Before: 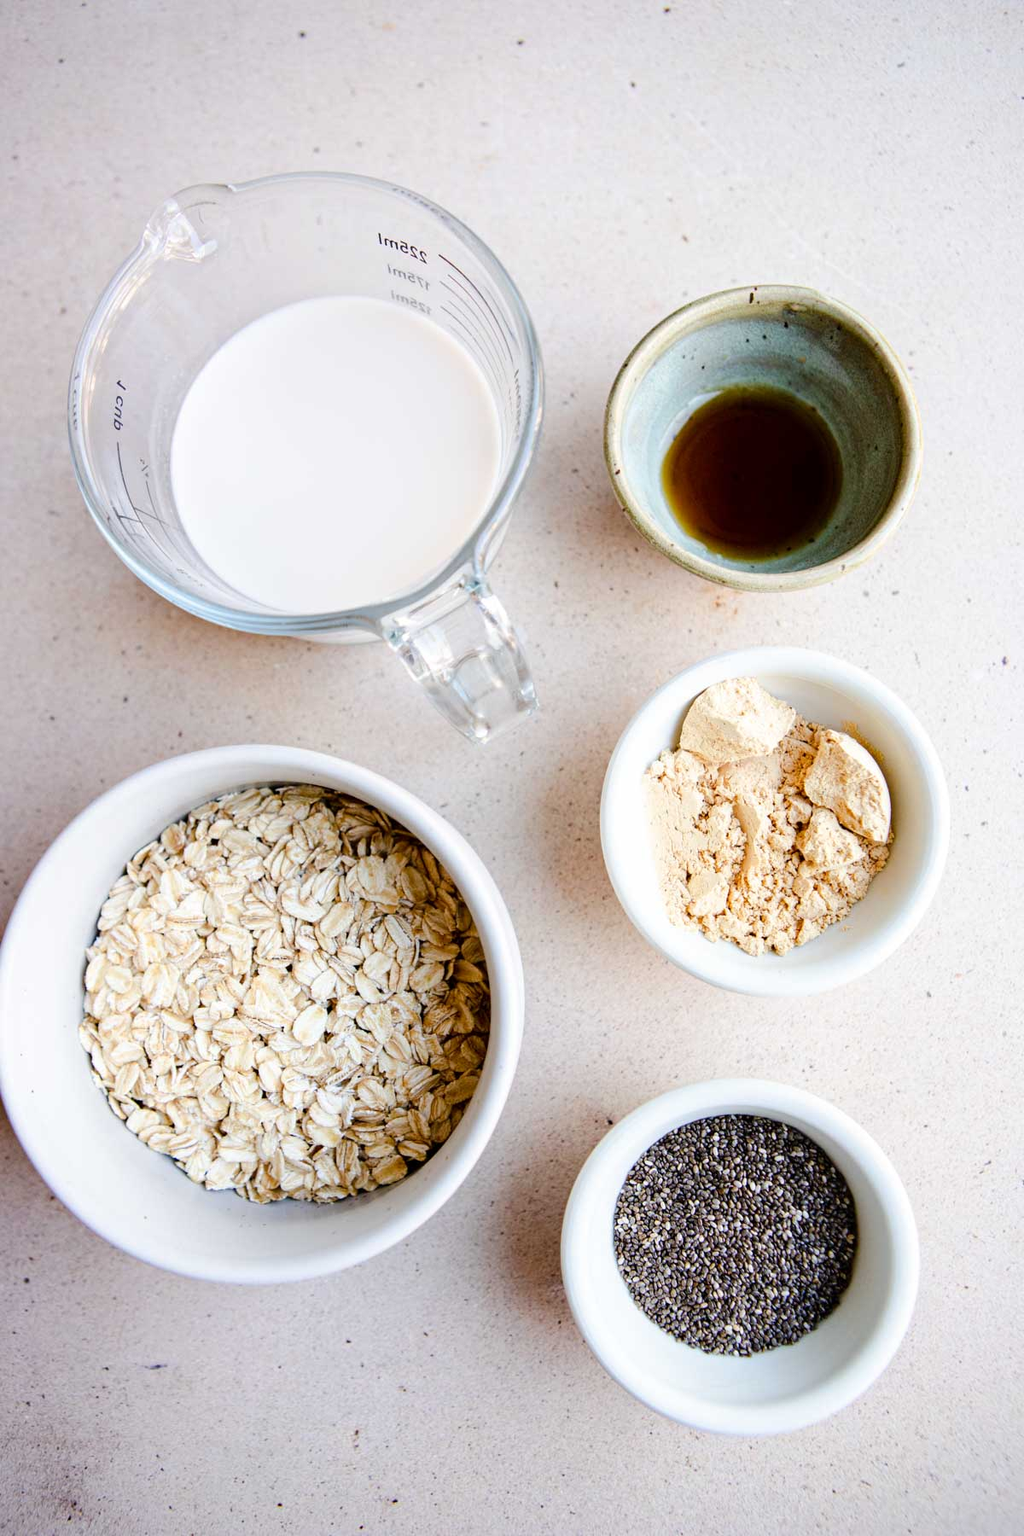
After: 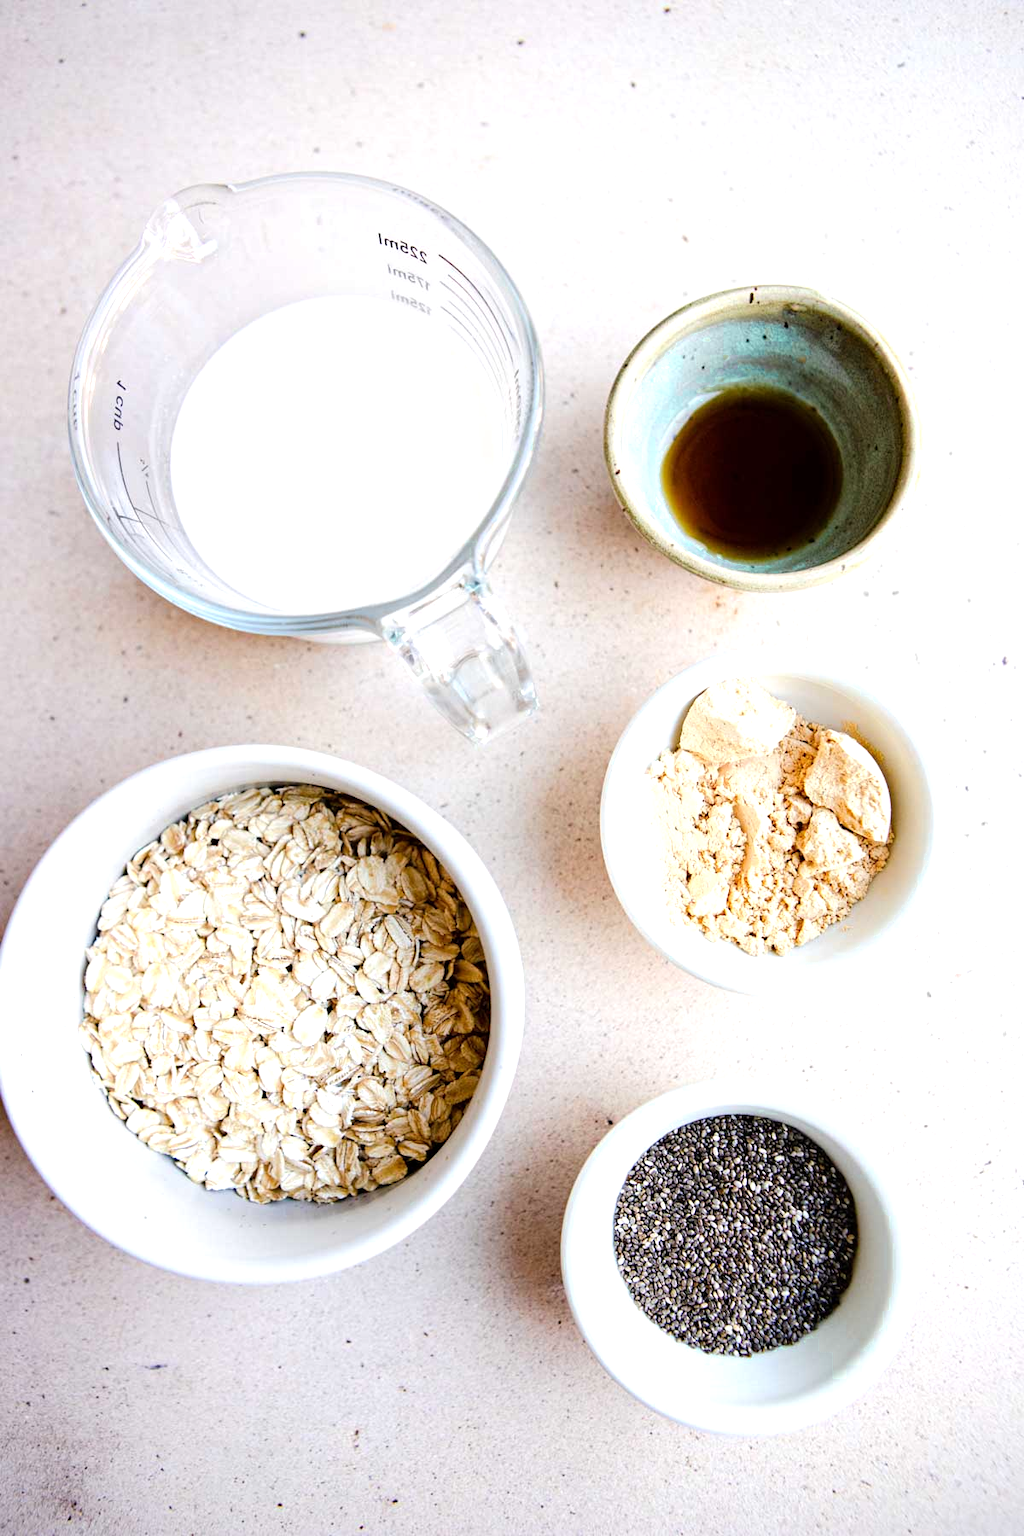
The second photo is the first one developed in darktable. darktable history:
tone equalizer: -8 EV -0.453 EV, -7 EV -0.375 EV, -6 EV -0.372 EV, -5 EV -0.248 EV, -3 EV 0.21 EV, -2 EV 0.314 EV, -1 EV 0.375 EV, +0 EV 0.403 EV
color zones: curves: ch0 [(0.25, 0.5) (0.423, 0.5) (0.443, 0.5) (0.521, 0.756) (0.568, 0.5) (0.576, 0.5) (0.75, 0.5)]; ch1 [(0.25, 0.5) (0.423, 0.5) (0.443, 0.5) (0.539, 0.873) (0.624, 0.565) (0.631, 0.5) (0.75, 0.5)]
